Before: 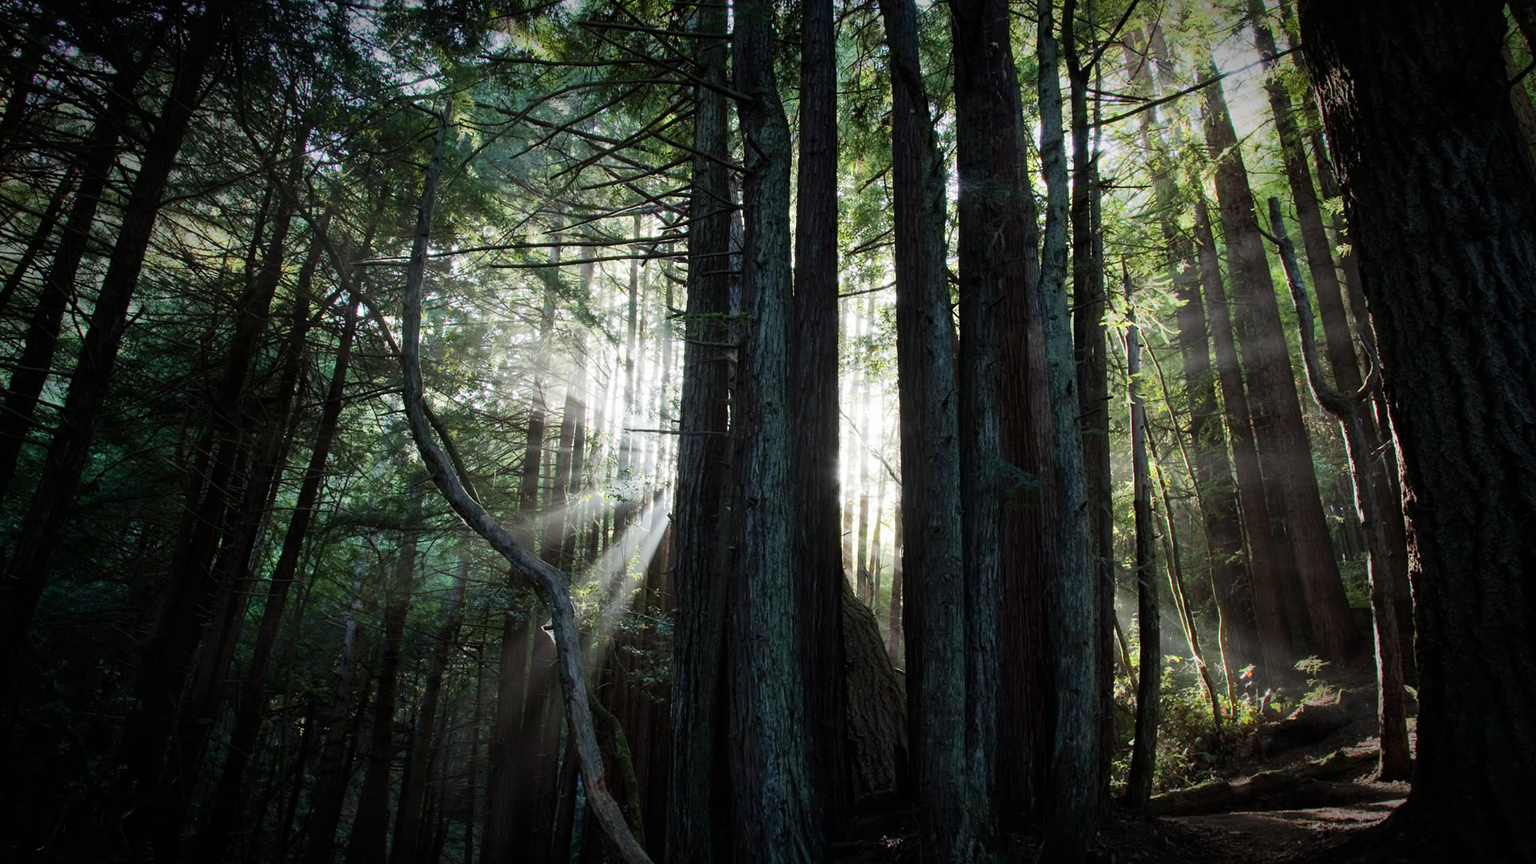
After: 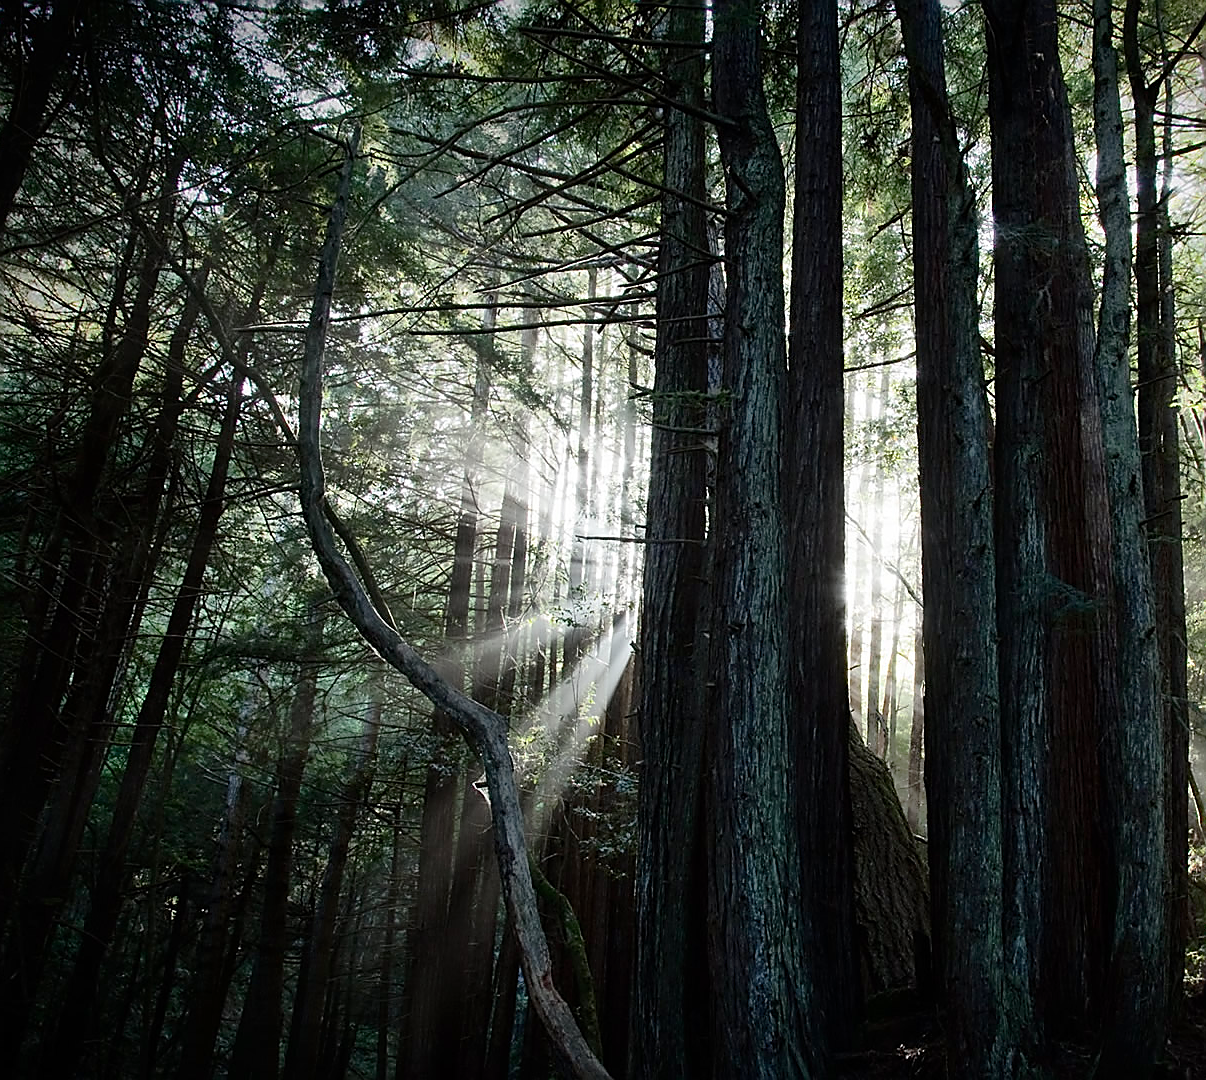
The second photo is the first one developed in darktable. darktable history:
crop: left 10.644%, right 26.528%
exposure: compensate highlight preservation false
contrast brightness saturation: contrast 0.25, saturation -0.31
shadows and highlights: on, module defaults
sharpen: radius 1.4, amount 1.25, threshold 0.7
